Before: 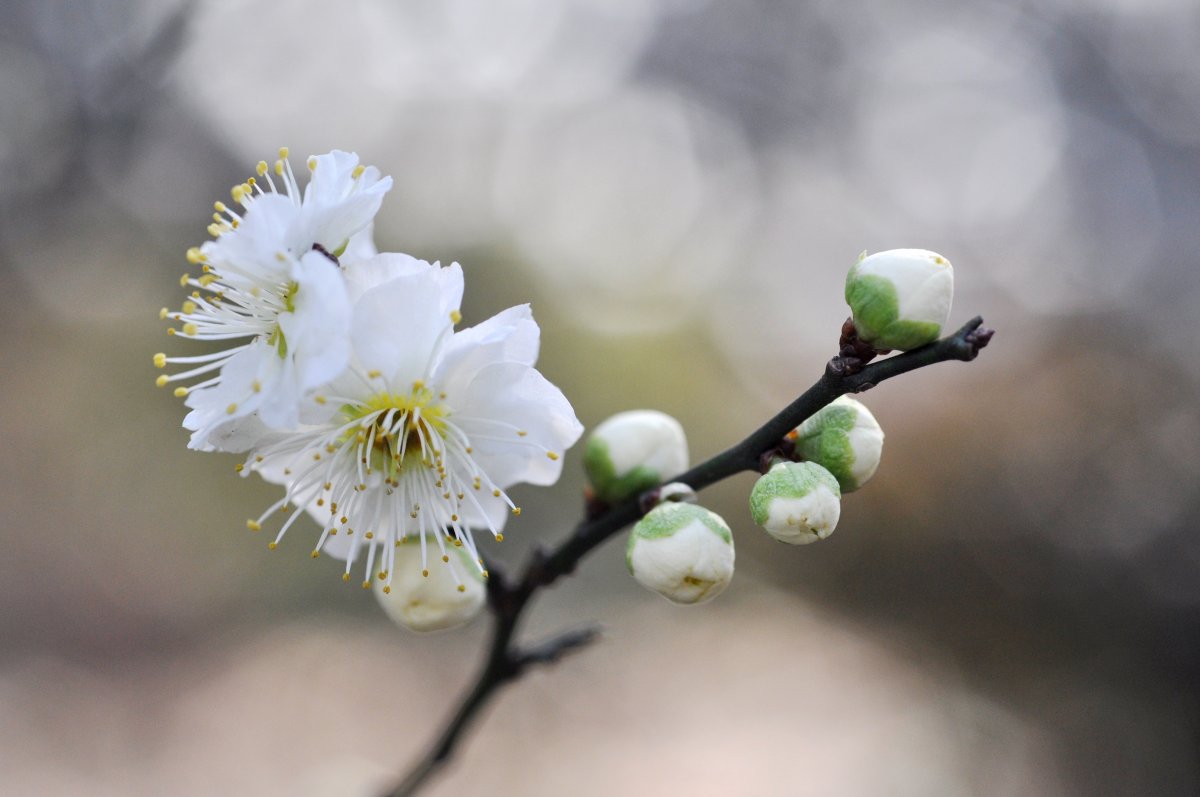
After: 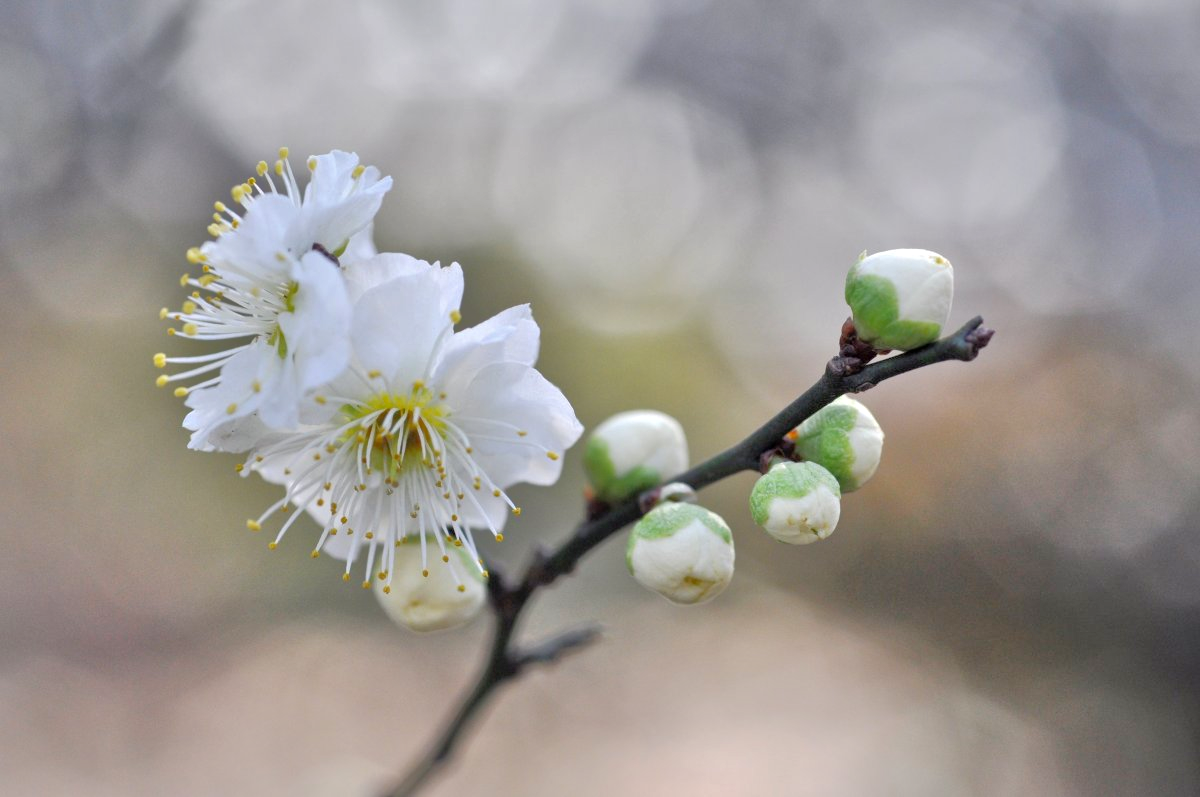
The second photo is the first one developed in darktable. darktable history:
tone equalizer: -7 EV 0.15 EV, -6 EV 0.6 EV, -5 EV 1.15 EV, -4 EV 1.33 EV, -3 EV 1.15 EV, -2 EV 0.6 EV, -1 EV 0.15 EV, mask exposure compensation -0.5 EV
shadows and highlights: on, module defaults
